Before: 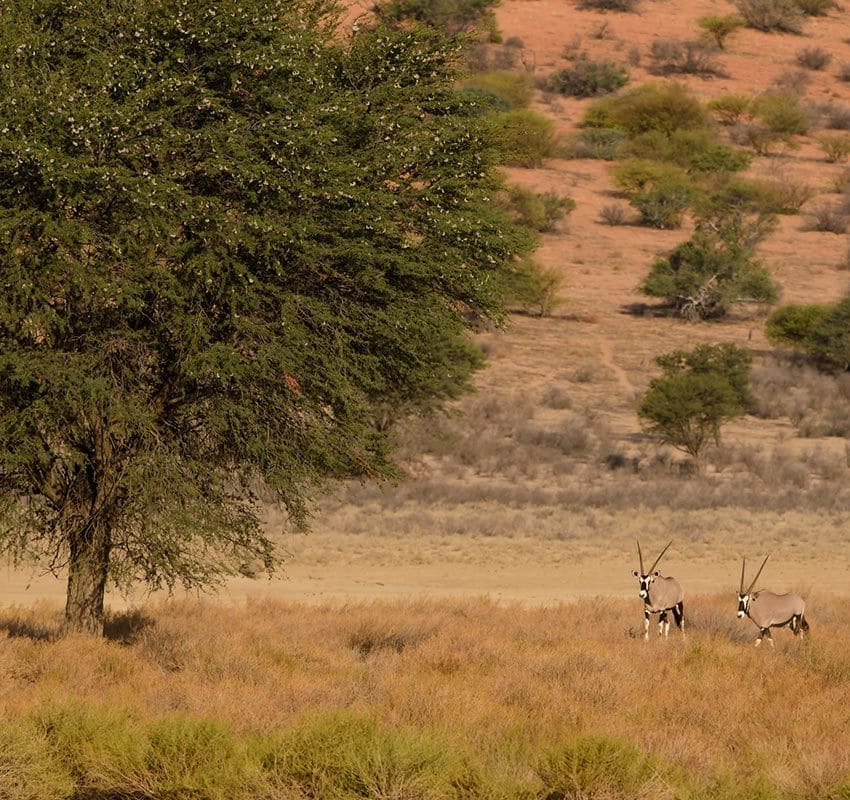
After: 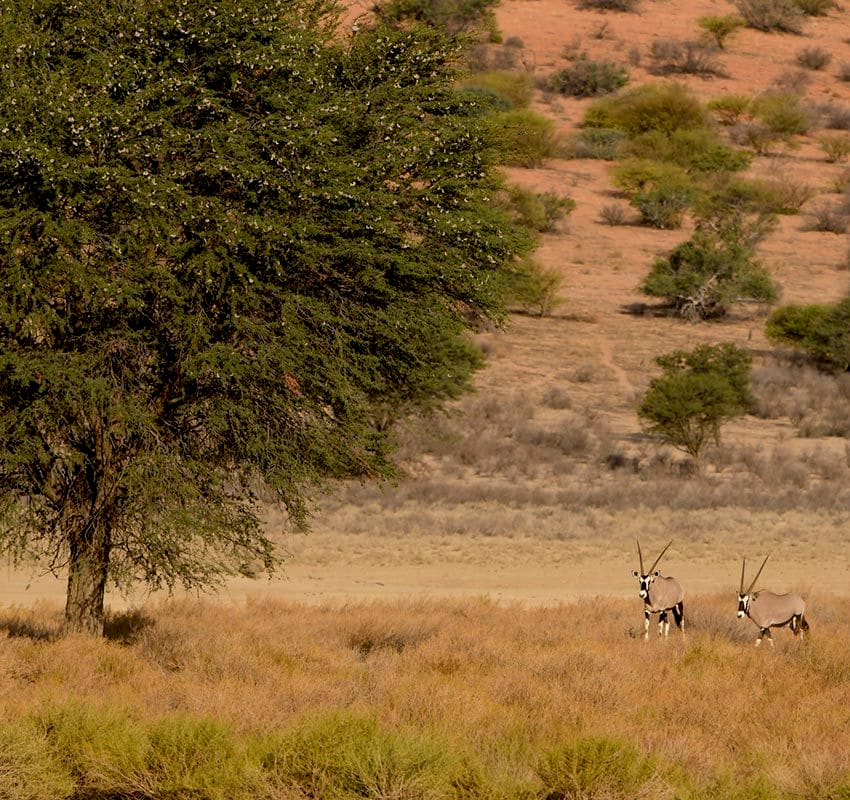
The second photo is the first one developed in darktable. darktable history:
exposure: black level correction 0.009, exposure 0.016 EV, compensate highlight preservation false
